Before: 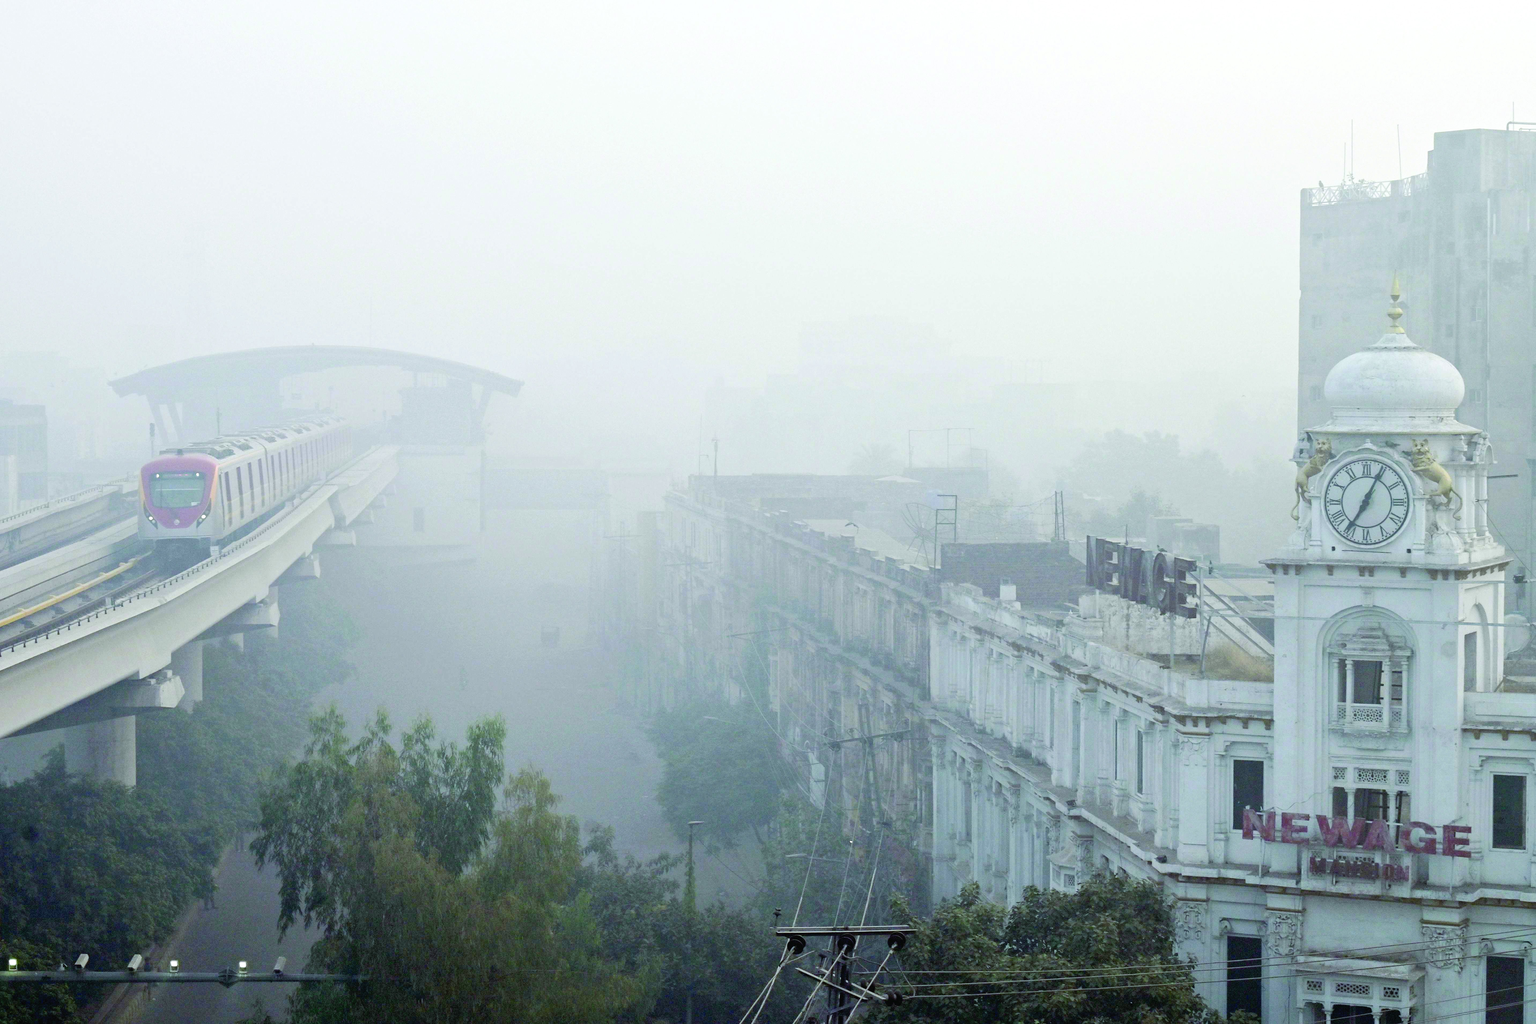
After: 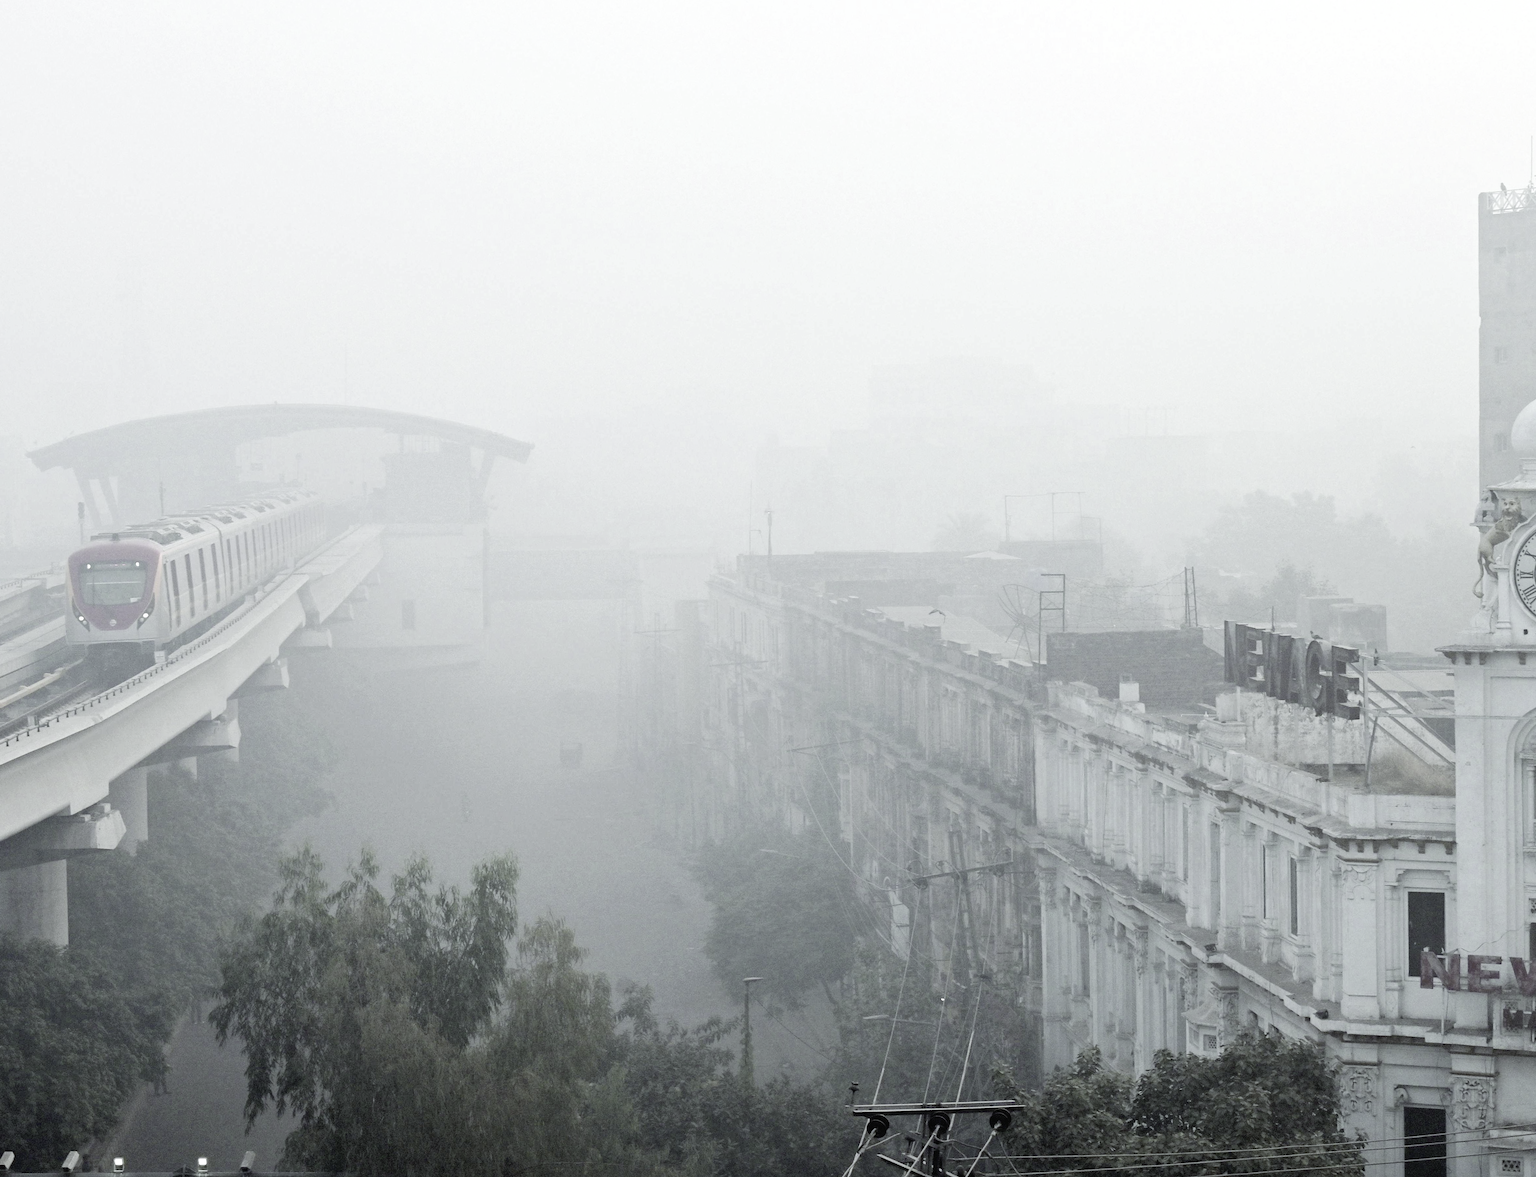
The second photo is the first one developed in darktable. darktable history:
crop and rotate: angle 0.942°, left 4.433%, top 1.023%, right 11.659%, bottom 2.458%
color correction: highlights b* 0.033, saturation 0.256
